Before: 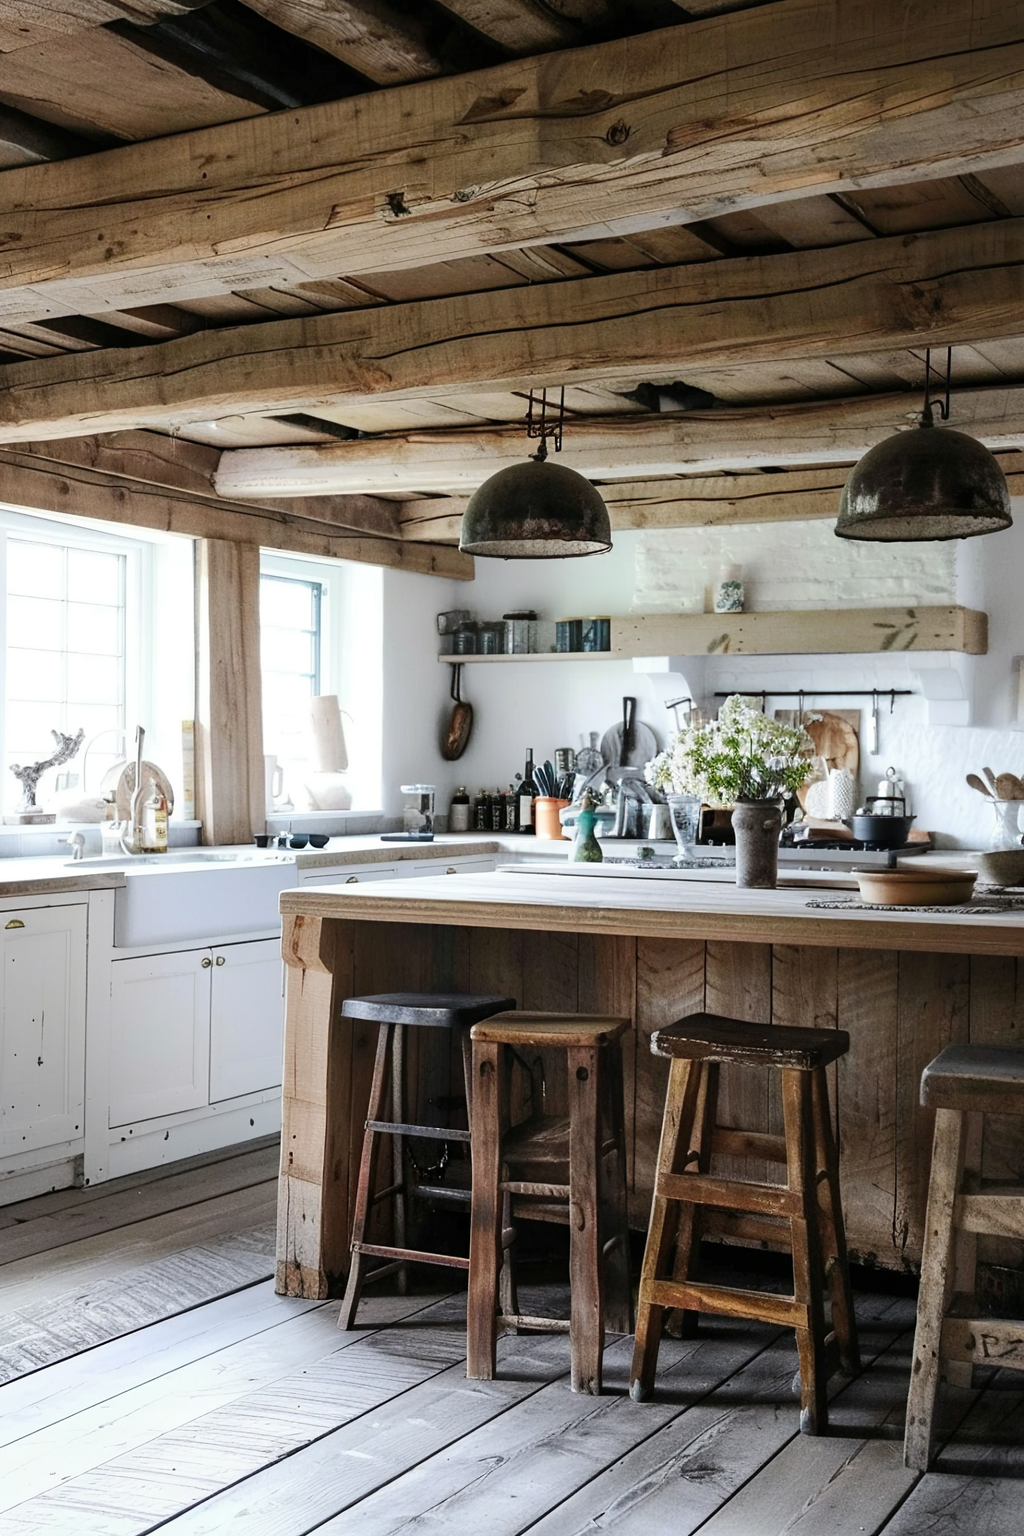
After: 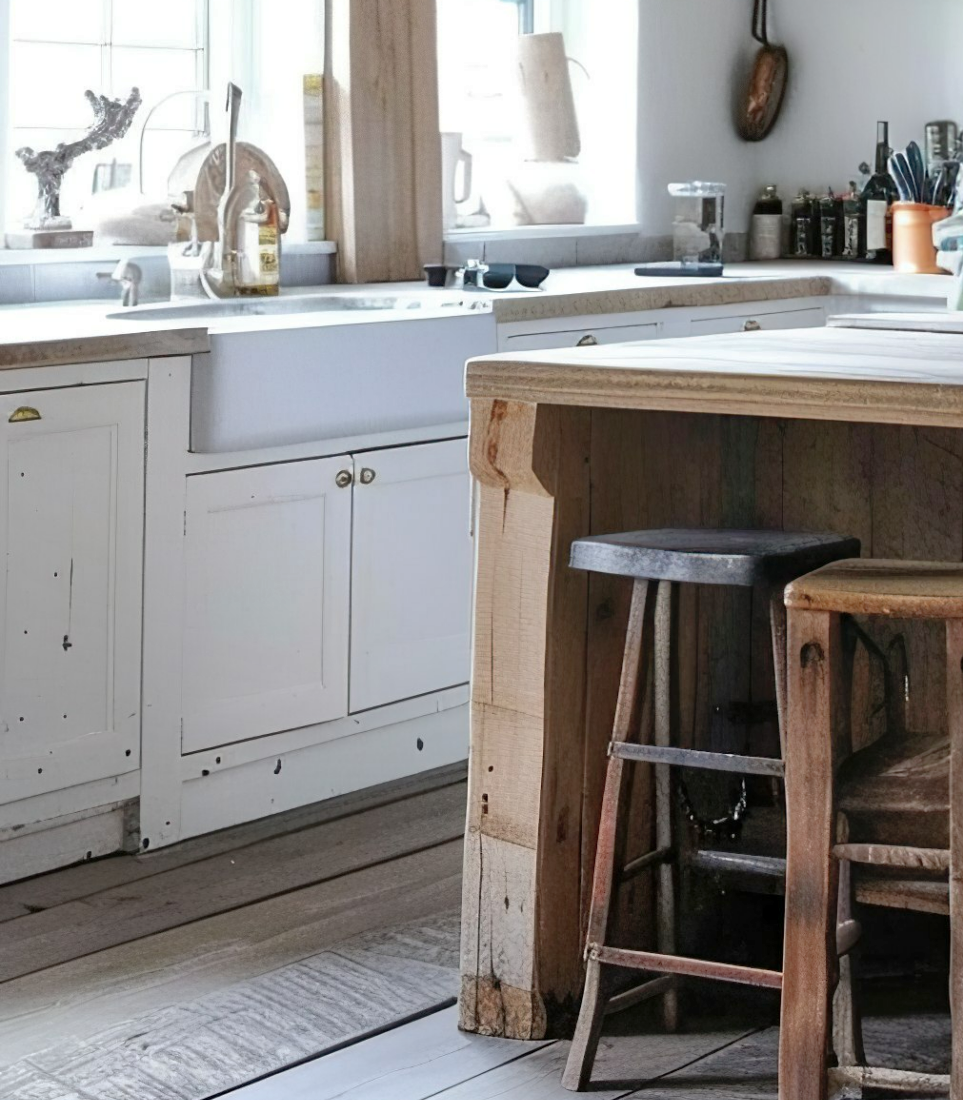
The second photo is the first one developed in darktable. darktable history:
shadows and highlights: on, module defaults
crop: top 44.016%, right 43.53%, bottom 12.99%
